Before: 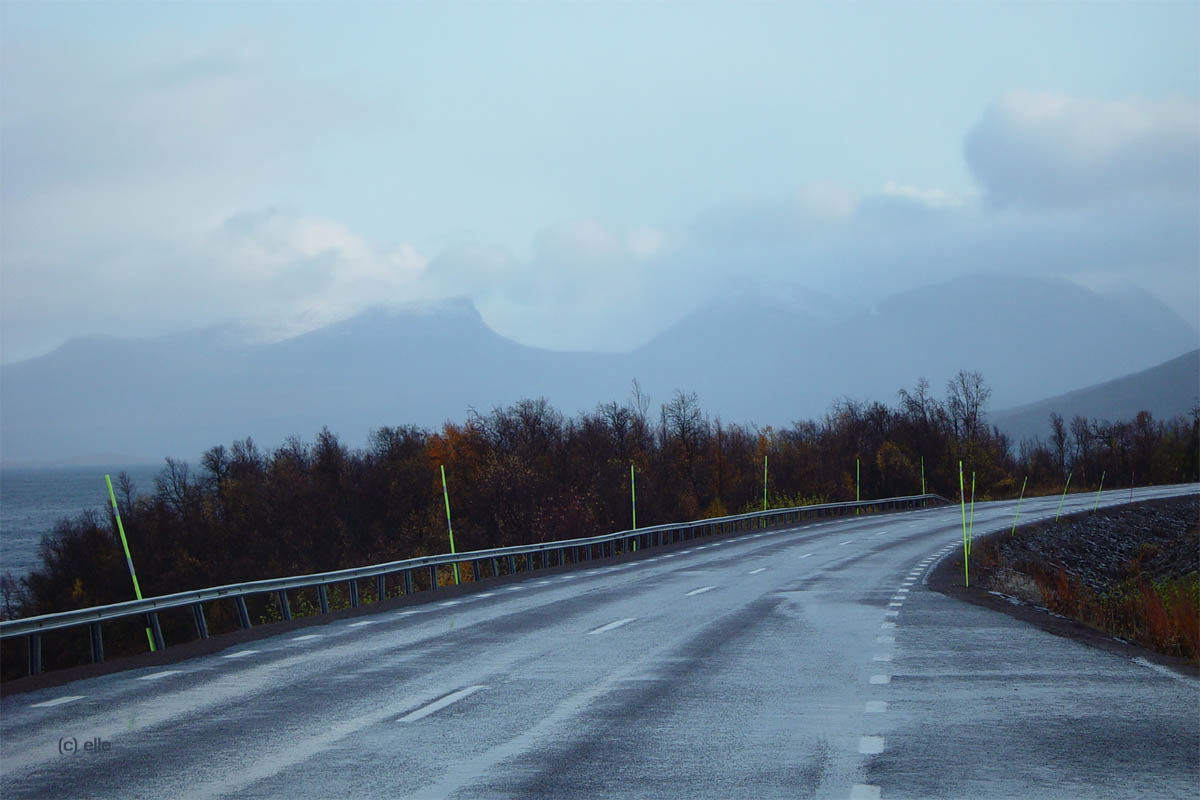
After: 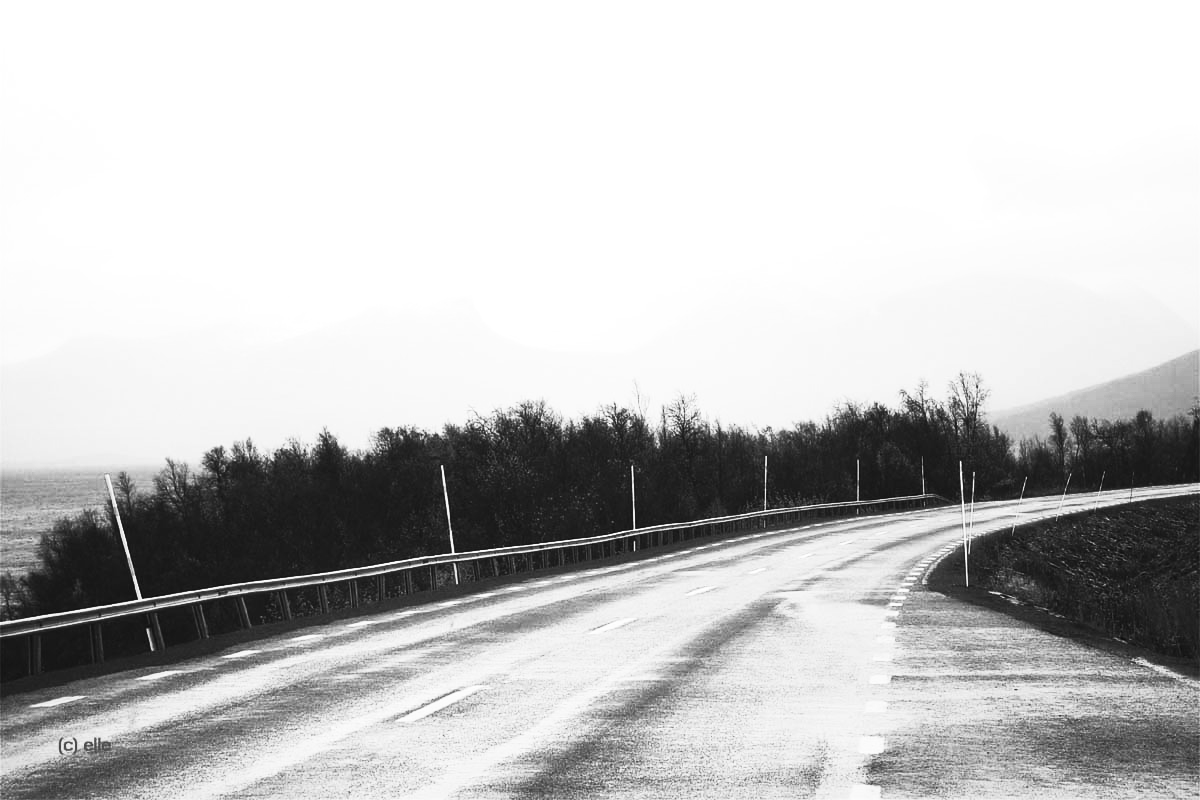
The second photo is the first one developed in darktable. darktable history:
color calibration: output gray [0.267, 0.423, 0.267, 0], illuminant same as pipeline (D50), adaptation none (bypass)
tone equalizer: -8 EV -1.08 EV, -7 EV -1.01 EV, -6 EV -0.867 EV, -5 EV -0.578 EV, -3 EV 0.578 EV, -2 EV 0.867 EV, -1 EV 1.01 EV, +0 EV 1.08 EV, edges refinement/feathering 500, mask exposure compensation -1.57 EV, preserve details no
contrast brightness saturation: contrast 0.43, brightness 0.56, saturation -0.19
